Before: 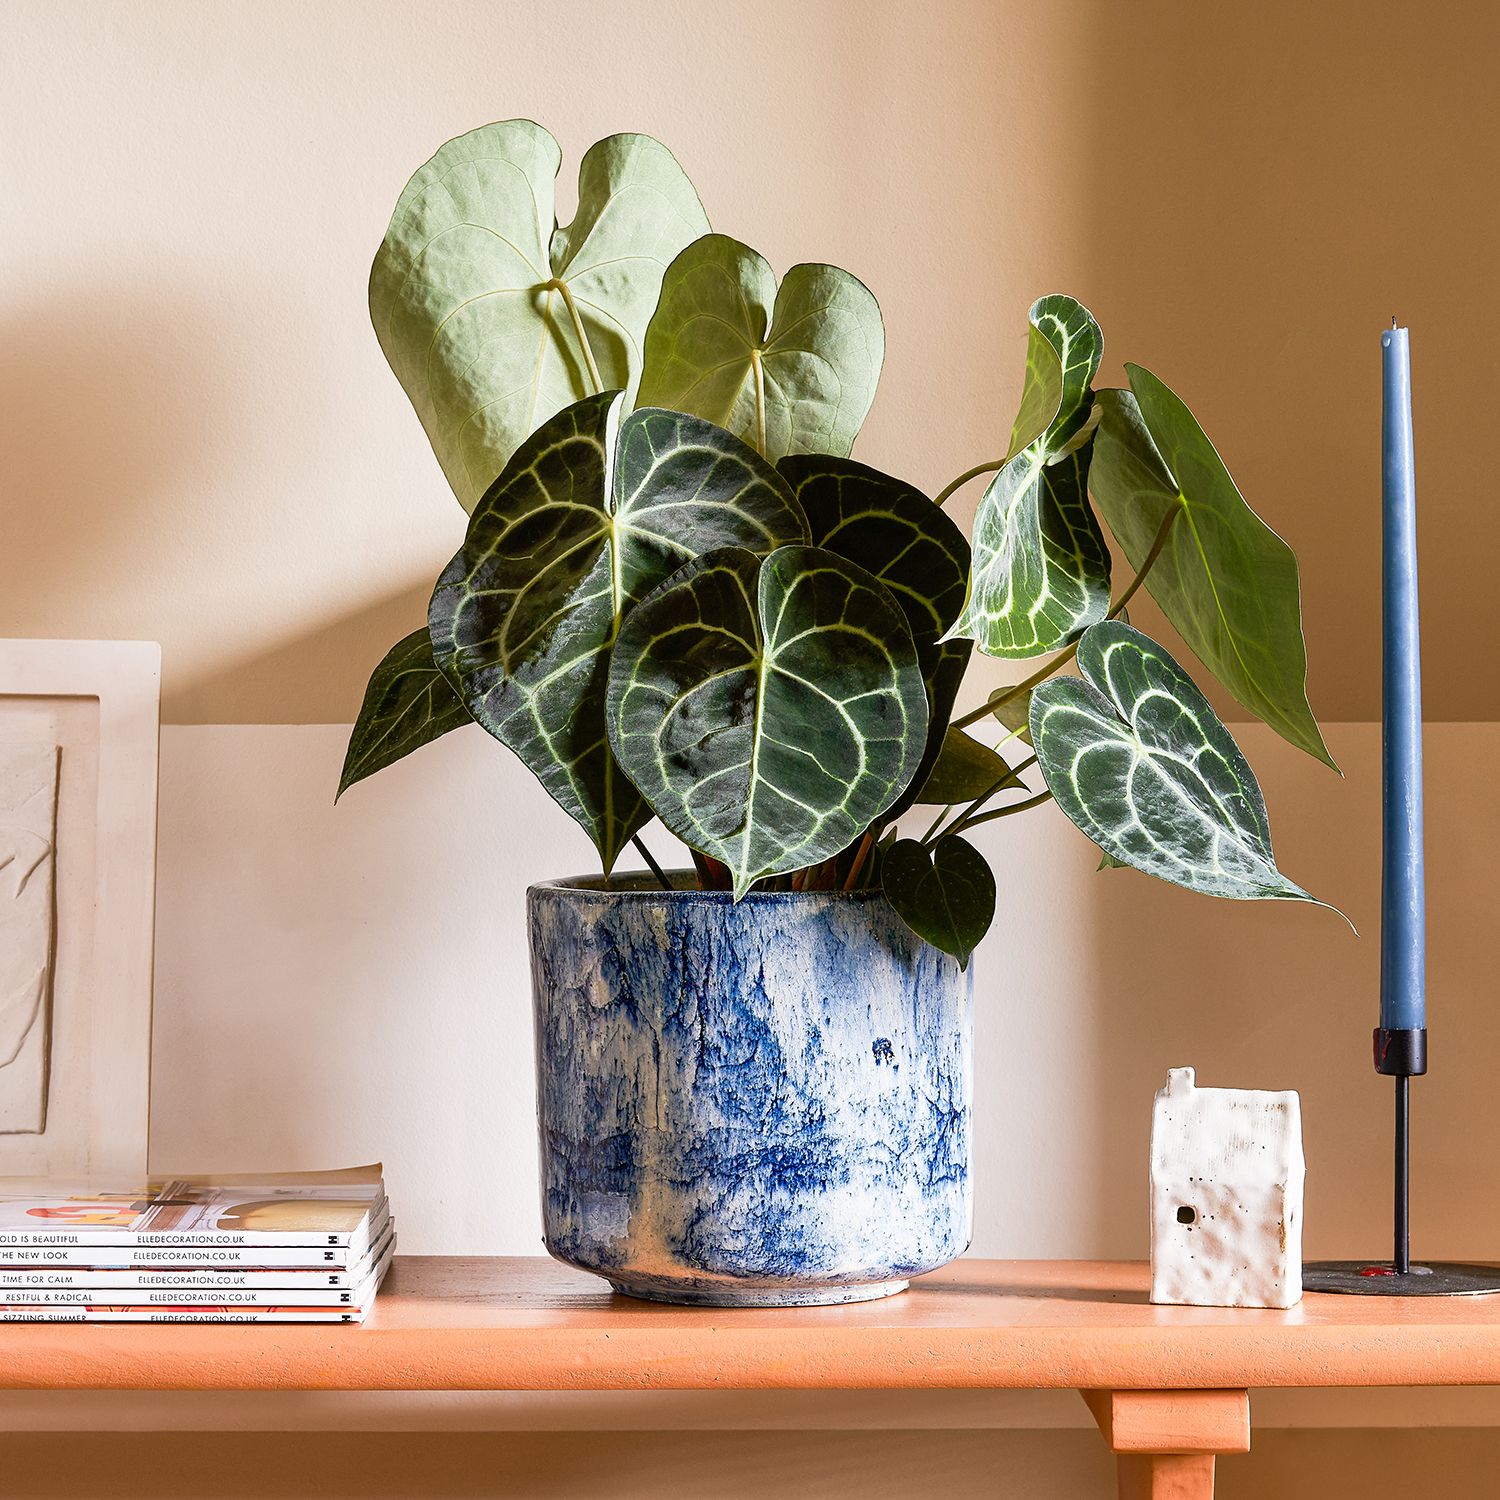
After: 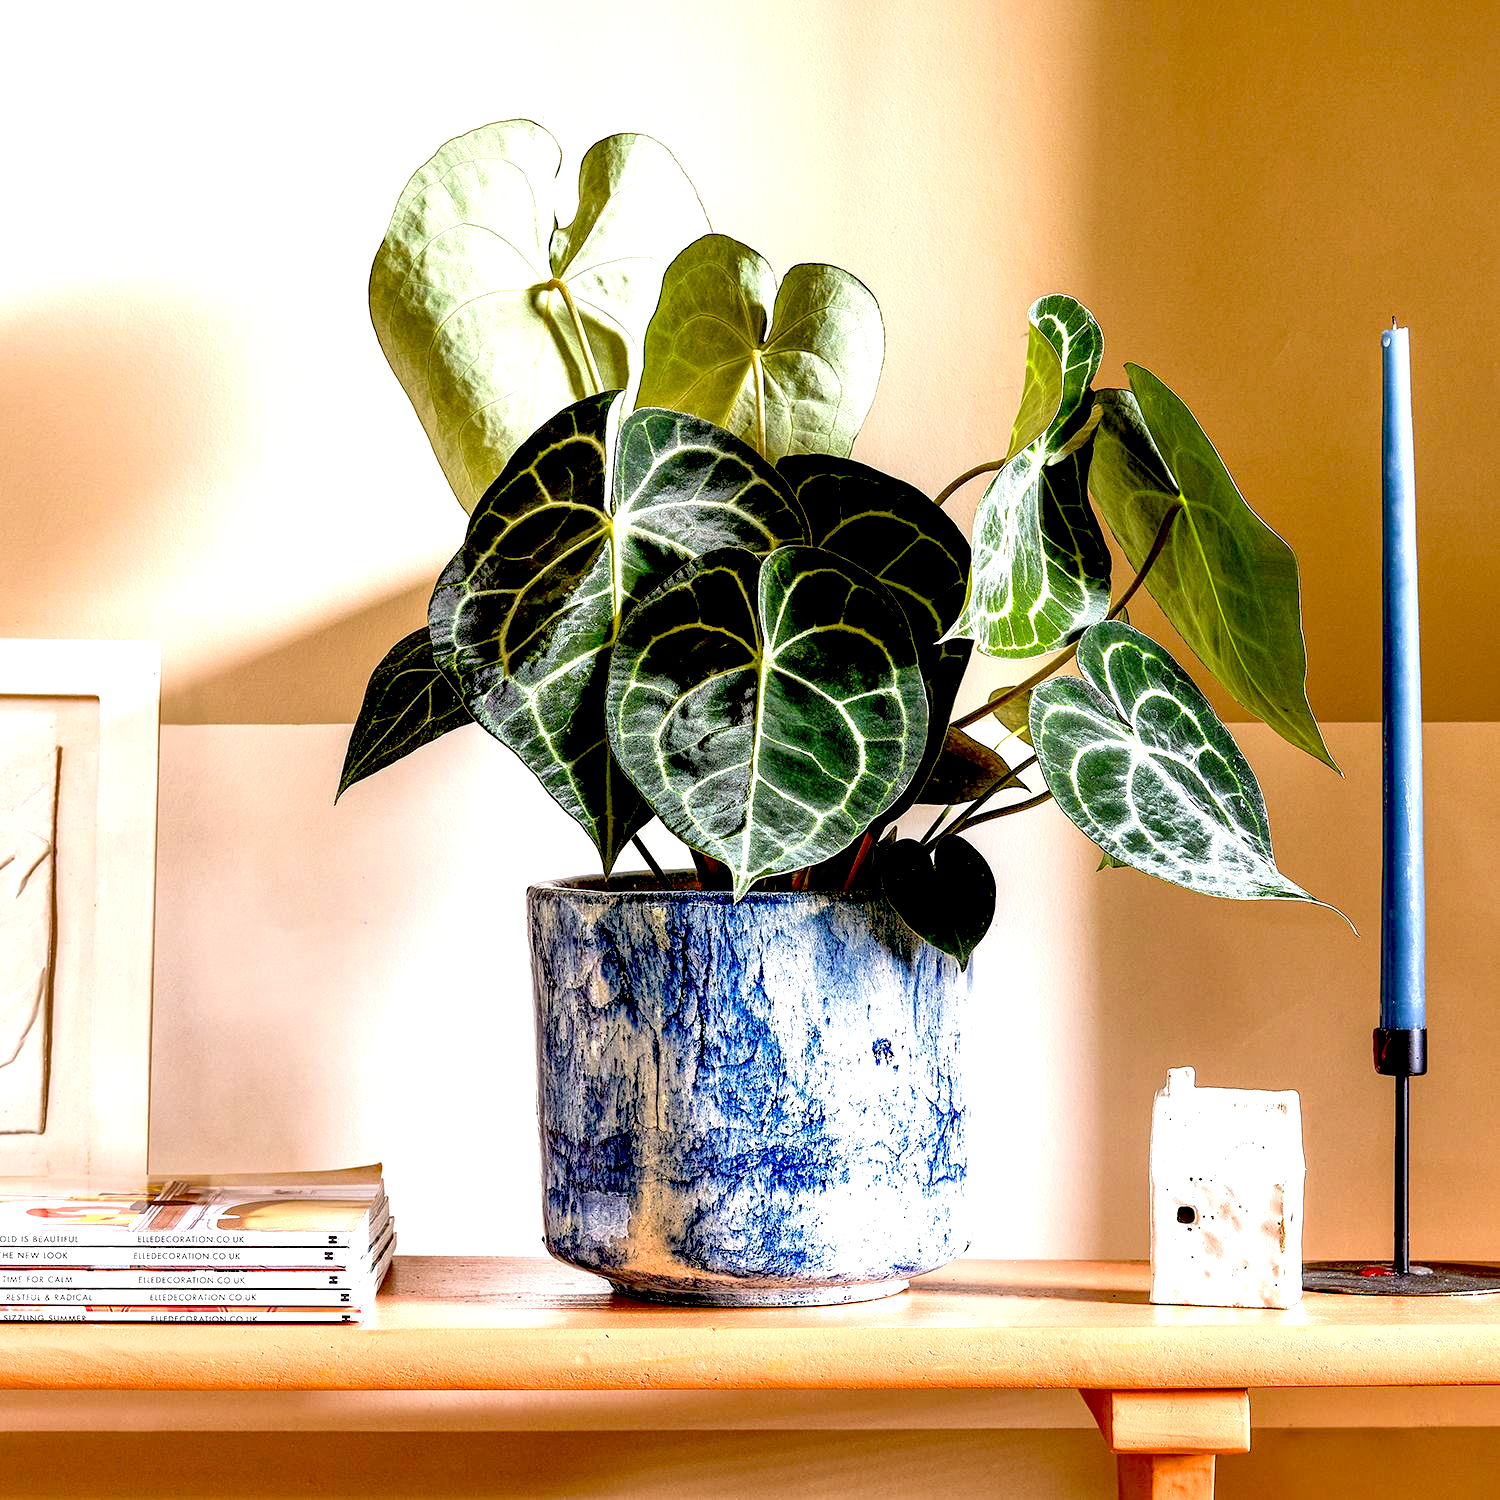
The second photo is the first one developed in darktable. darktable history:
exposure: black level correction 0.036, exposure 0.908 EV, compensate exposure bias true, compensate highlight preservation false
local contrast: on, module defaults
